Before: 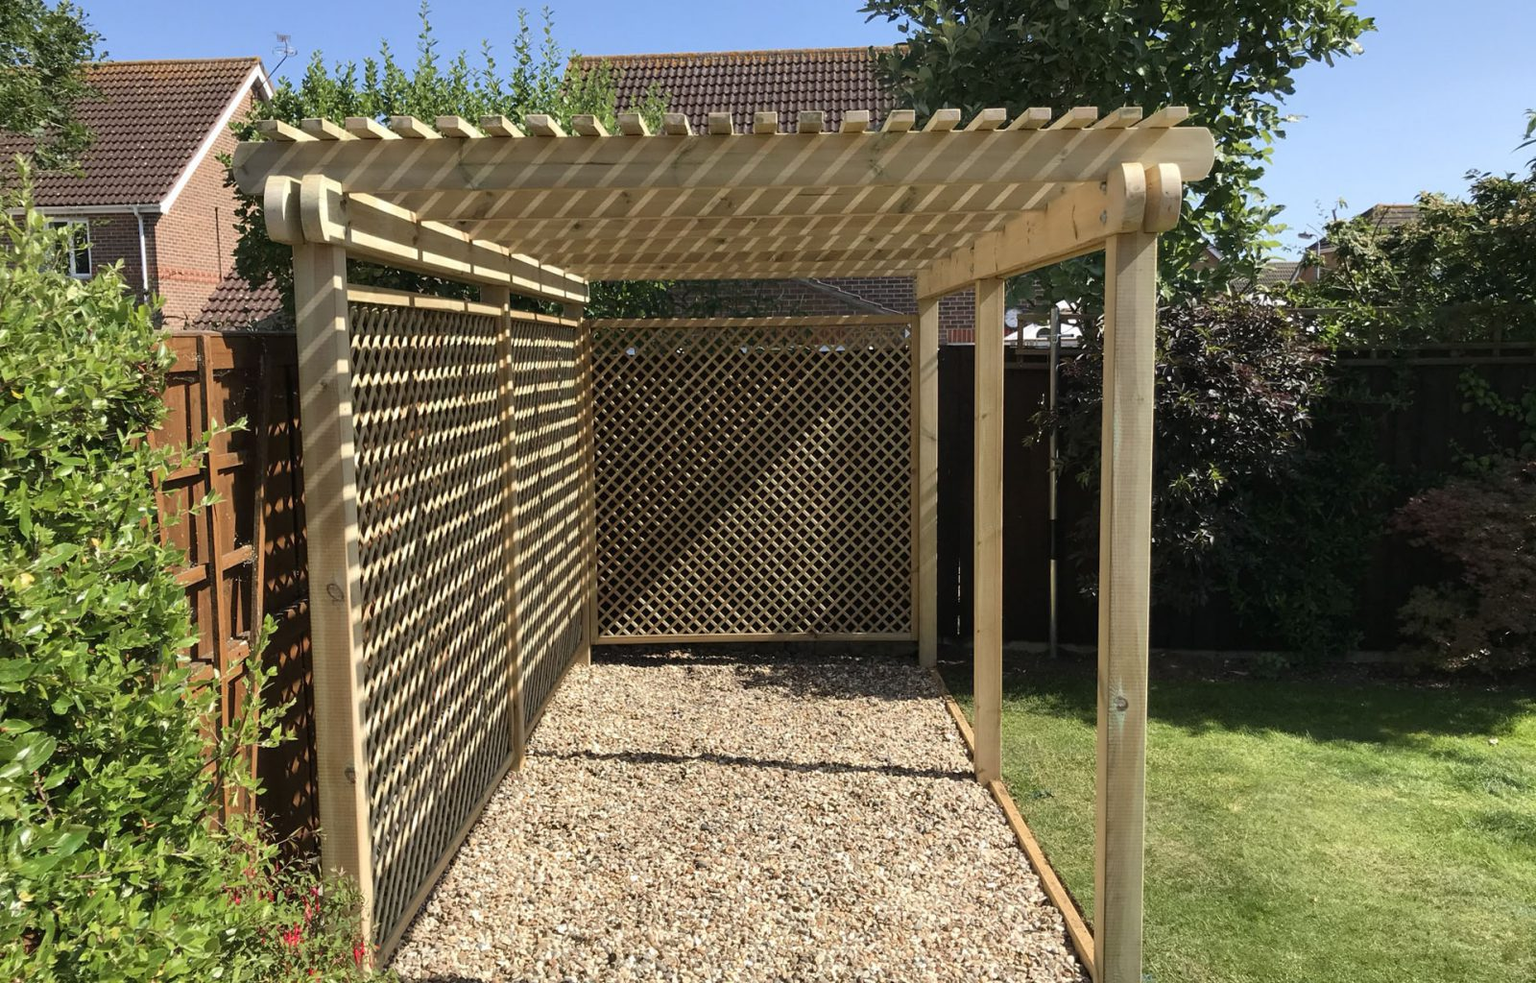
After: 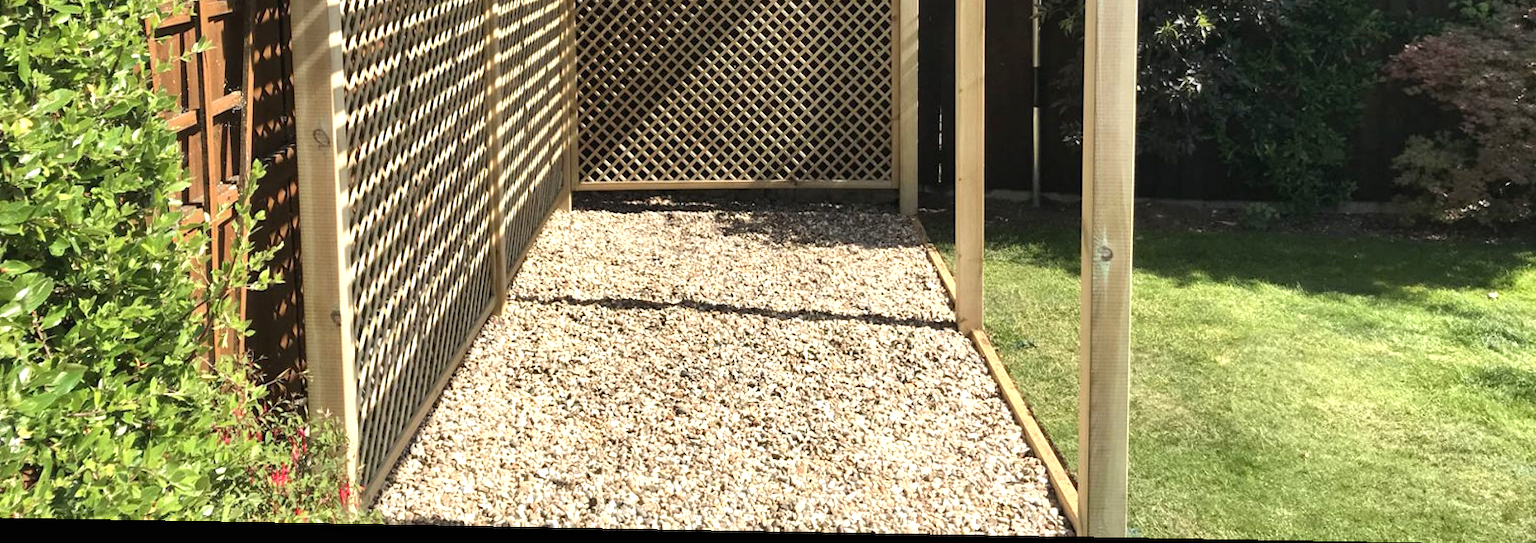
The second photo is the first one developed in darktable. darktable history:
crop and rotate: top 46.237%
shadows and highlights: soften with gaussian
rotate and perspective: lens shift (horizontal) -0.055, automatic cropping off
exposure: black level correction 0, exposure 0.7 EV, compensate exposure bias true, compensate highlight preservation false
